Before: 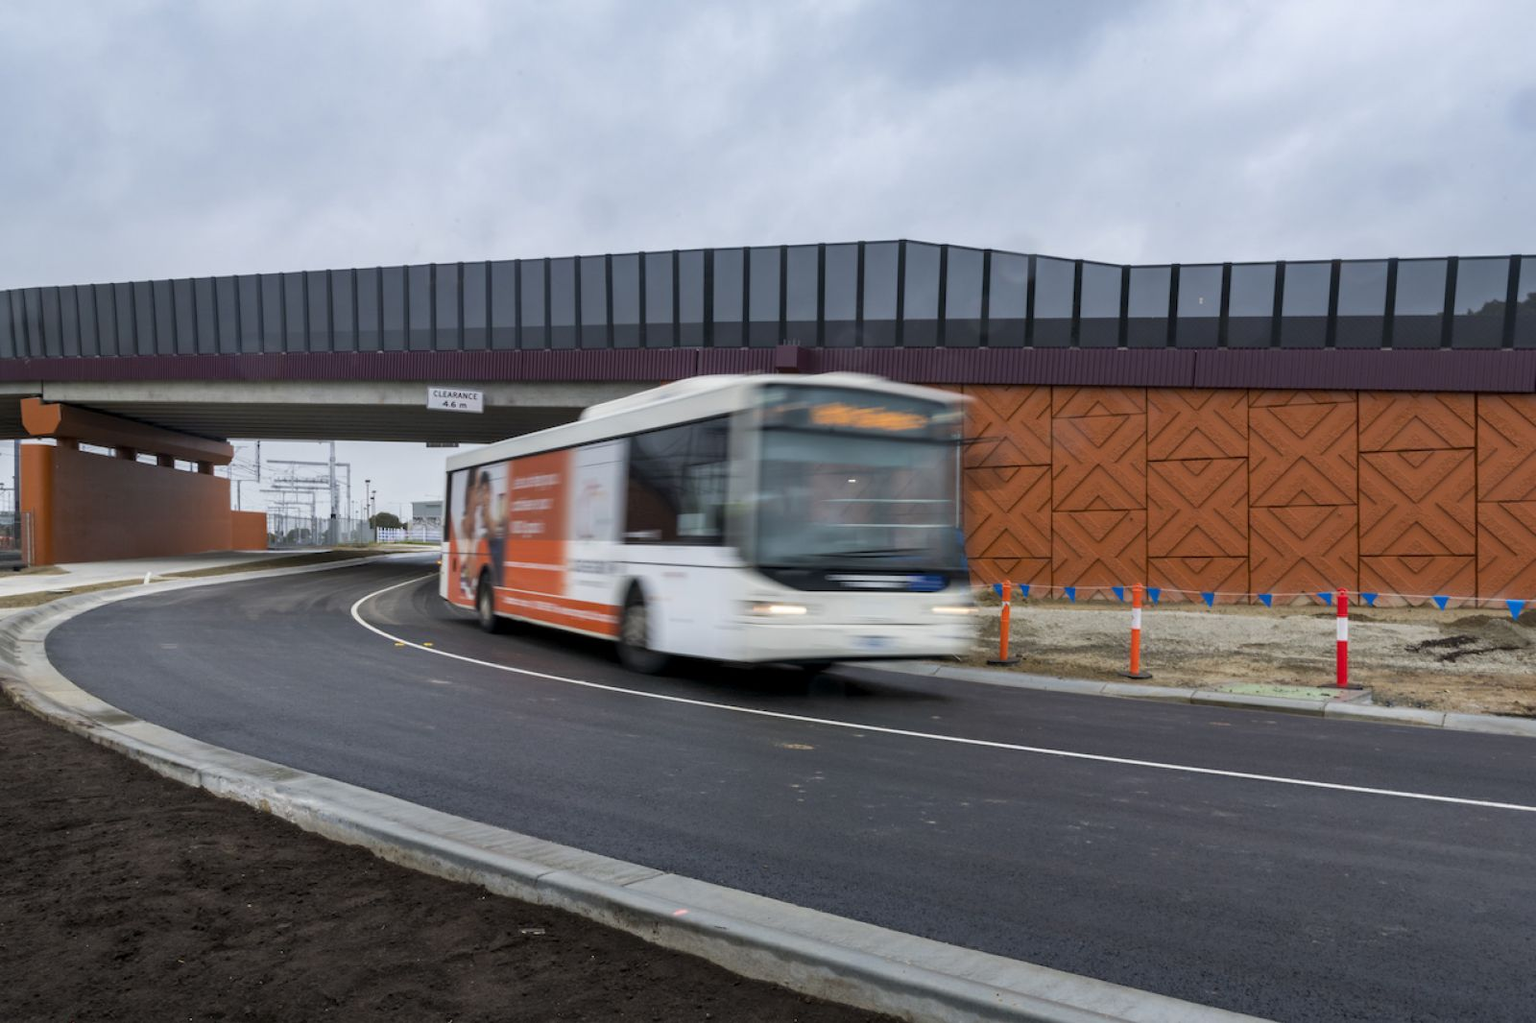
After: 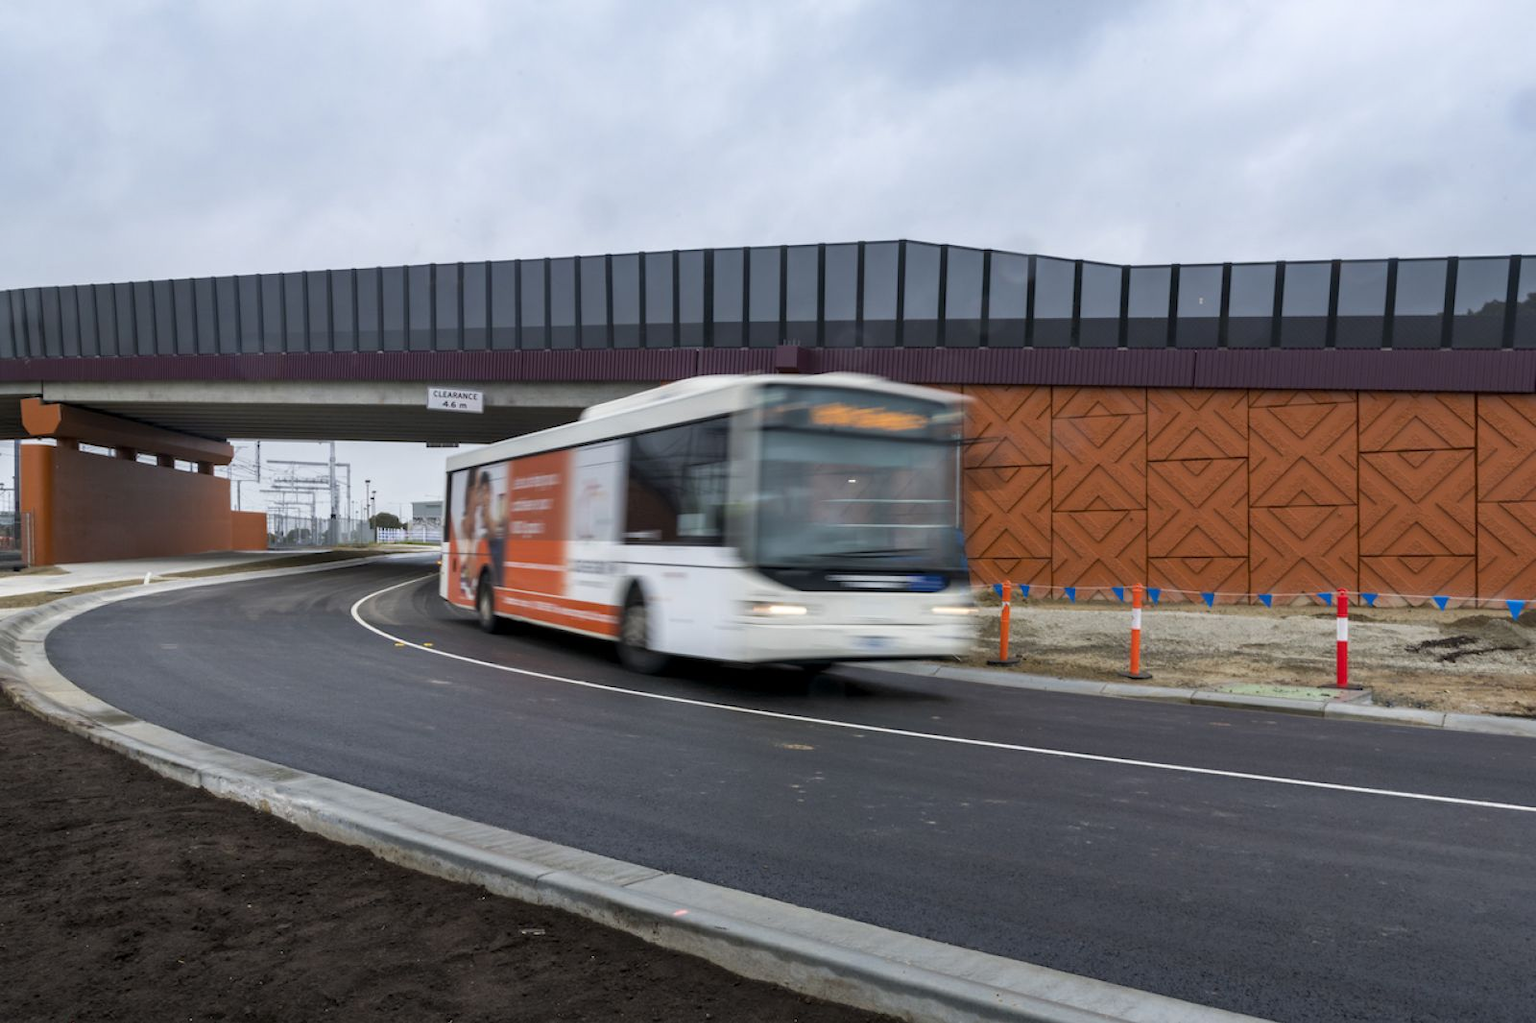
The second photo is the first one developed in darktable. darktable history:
shadows and highlights: shadows -0.784, highlights 38.29
